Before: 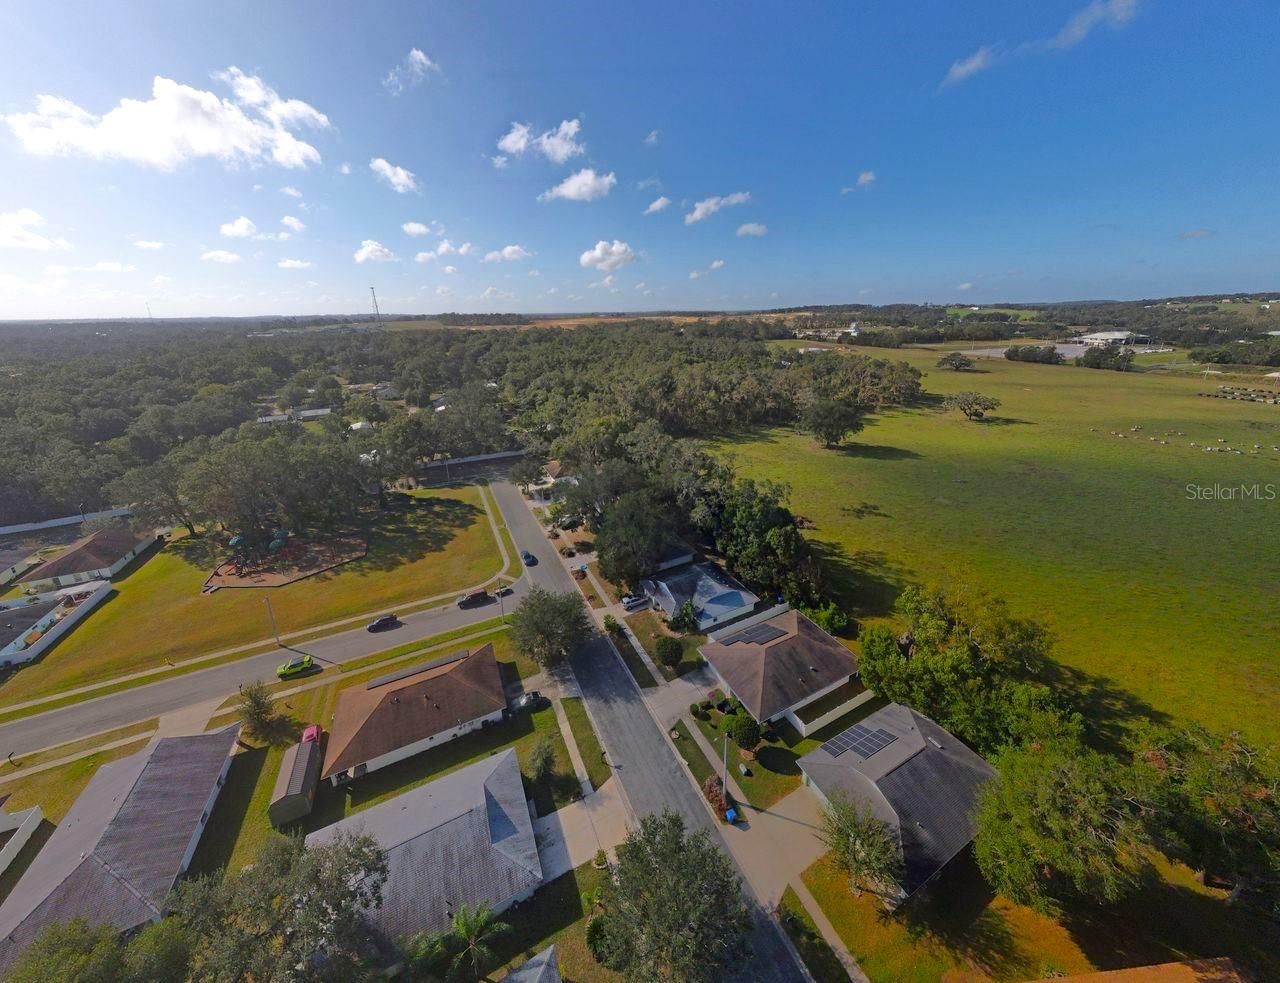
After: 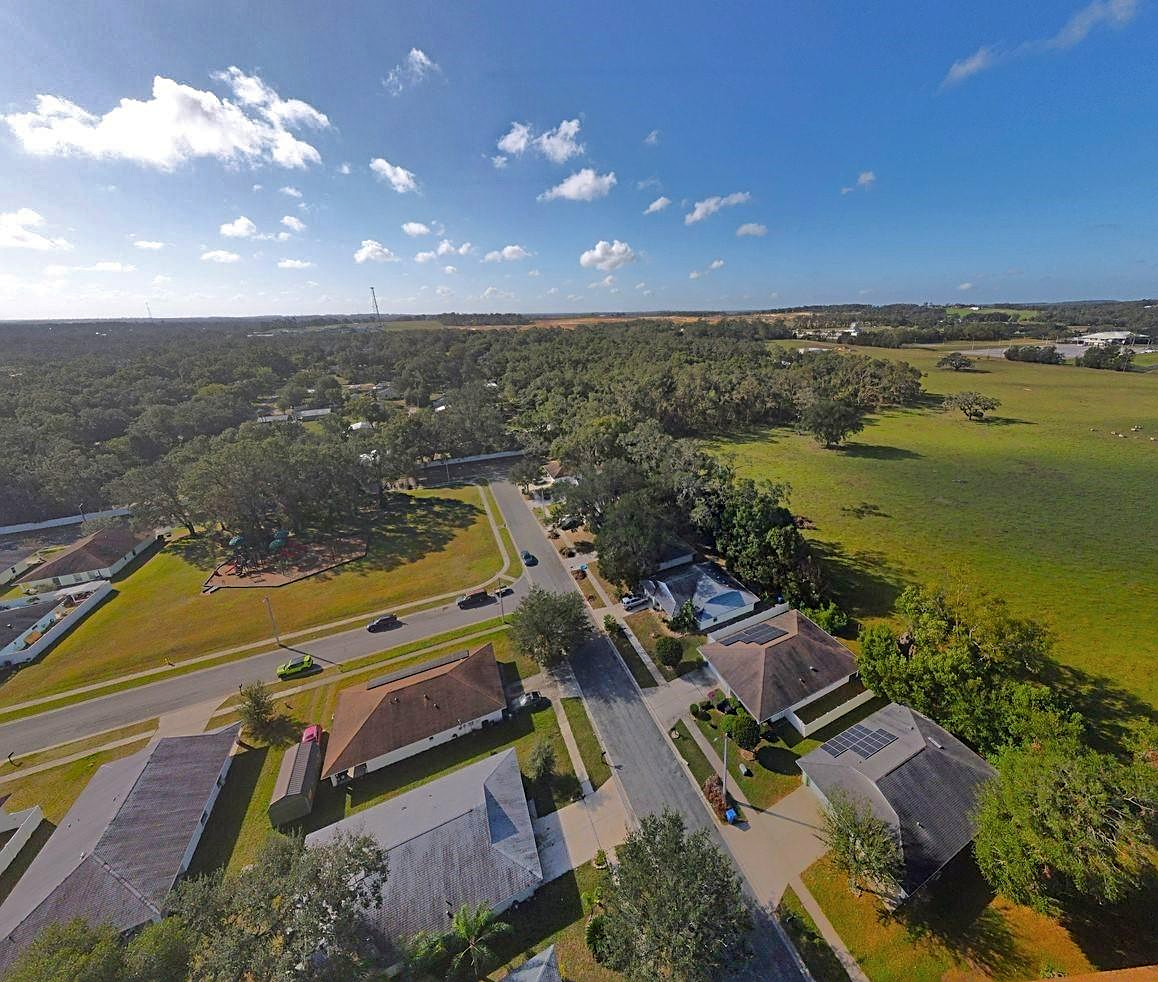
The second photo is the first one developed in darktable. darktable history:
crop: right 9.509%, bottom 0.031%
shadows and highlights: radius 100.41, shadows 50.55, highlights -64.36, highlights color adjustment 49.82%, soften with gaussian
sharpen: on, module defaults
